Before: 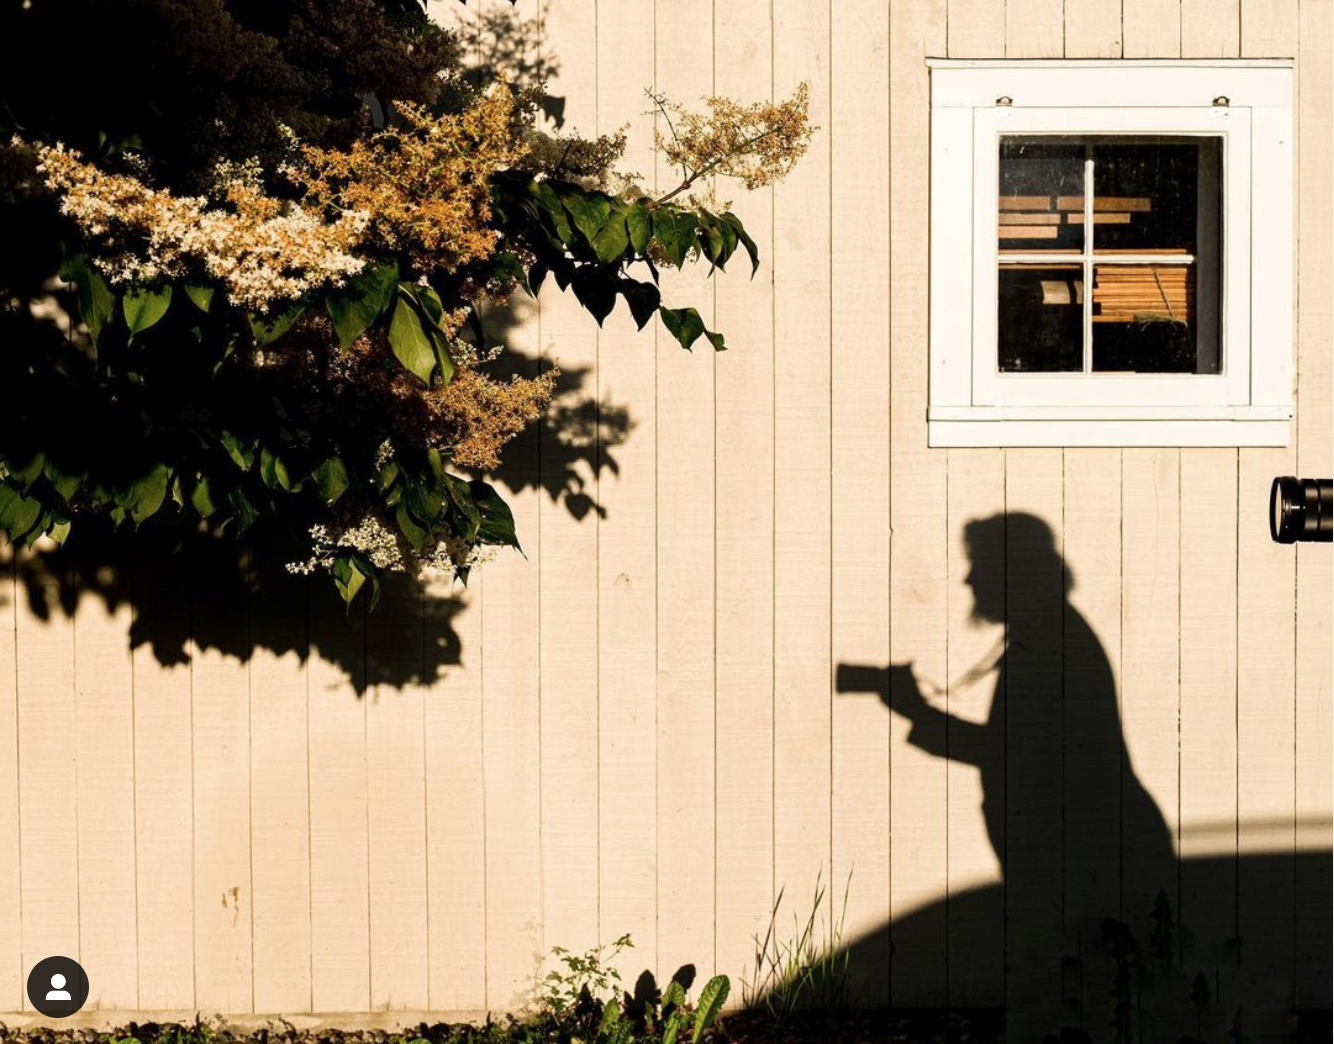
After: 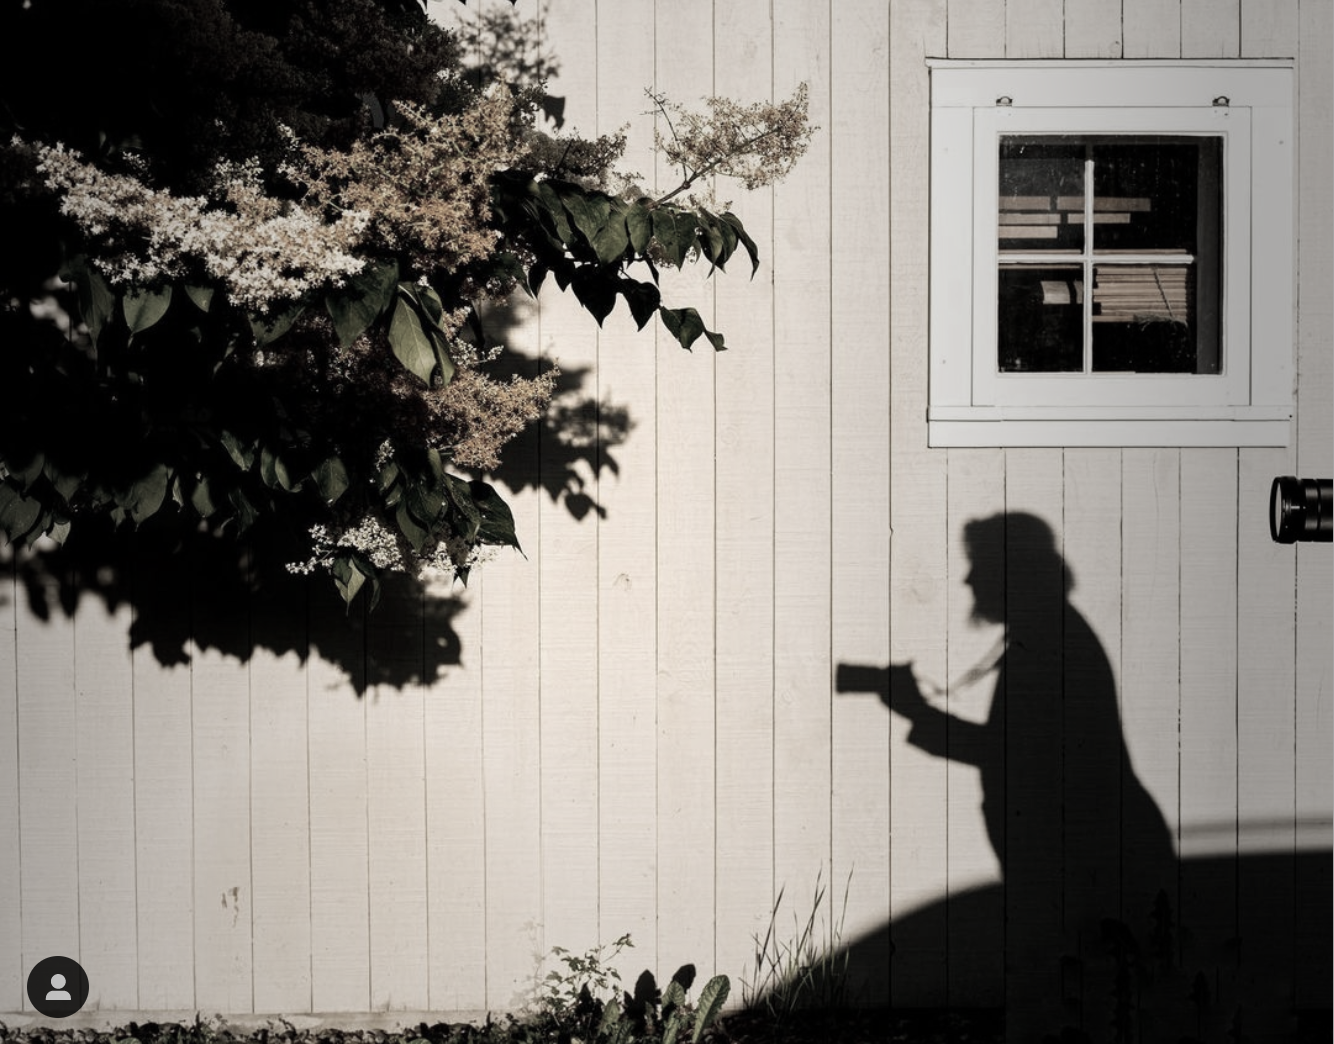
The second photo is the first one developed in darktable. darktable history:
color correction: highlights b* -0.001, saturation 0.333
vignetting: fall-off start 18.6%, fall-off radius 137.8%, brightness -0.575, center (-0.118, -0.004), width/height ratio 0.626, shape 0.599
